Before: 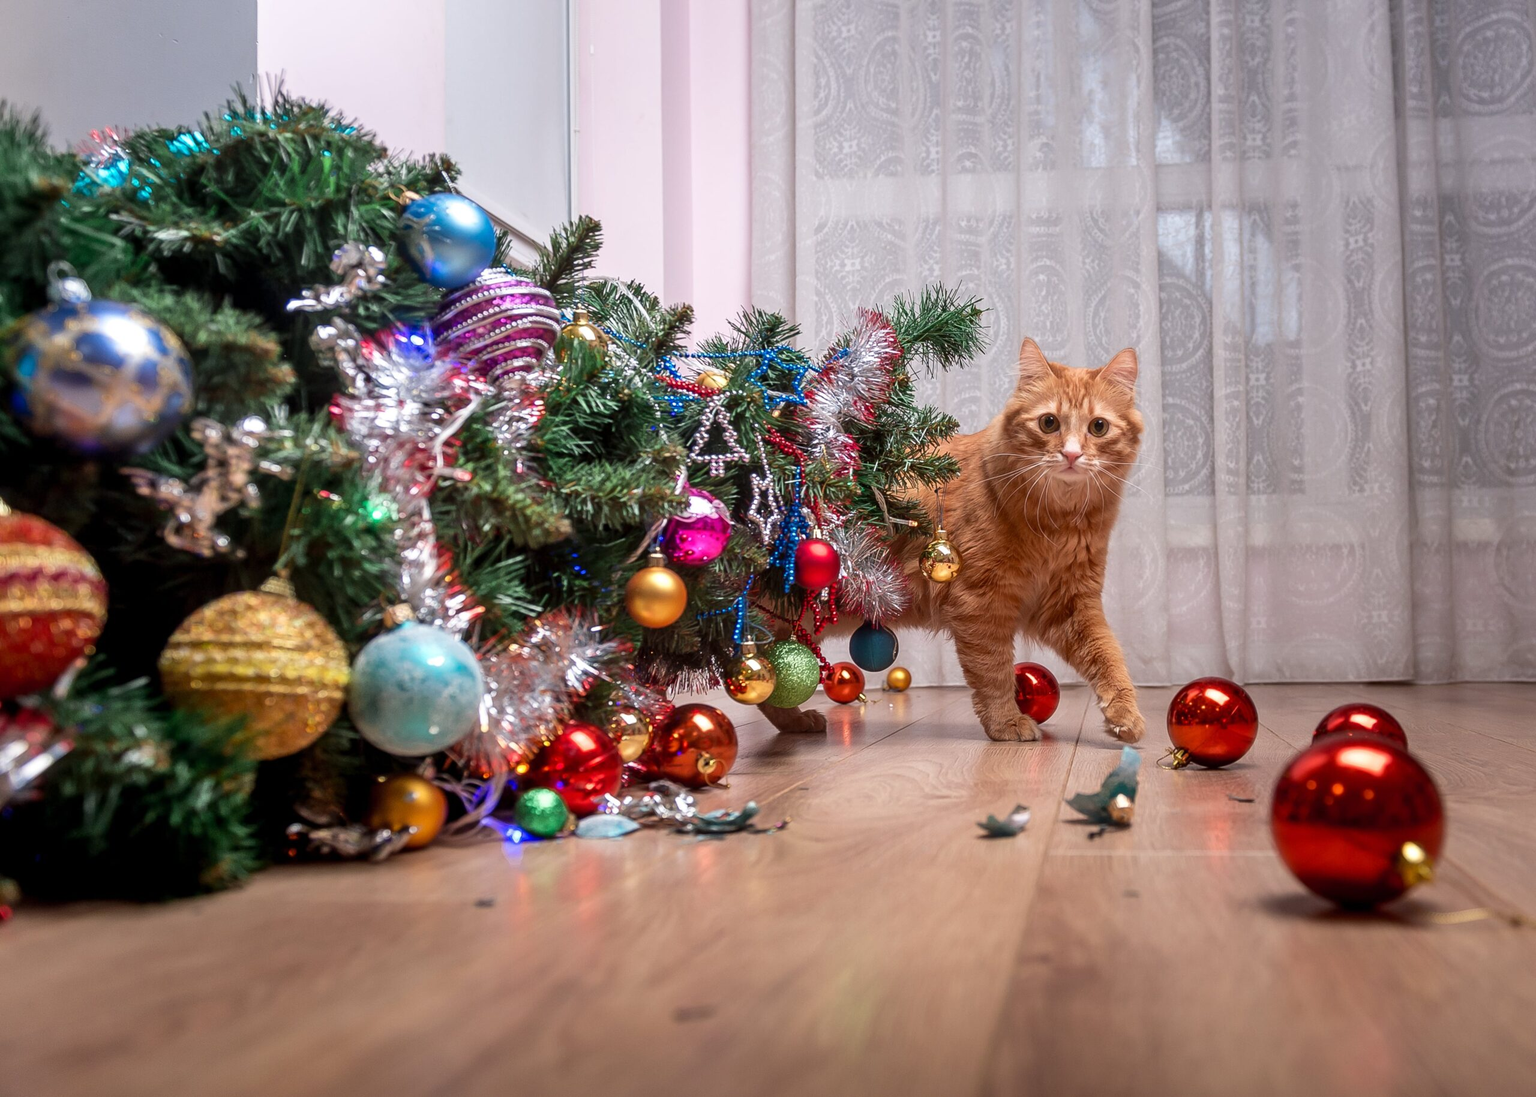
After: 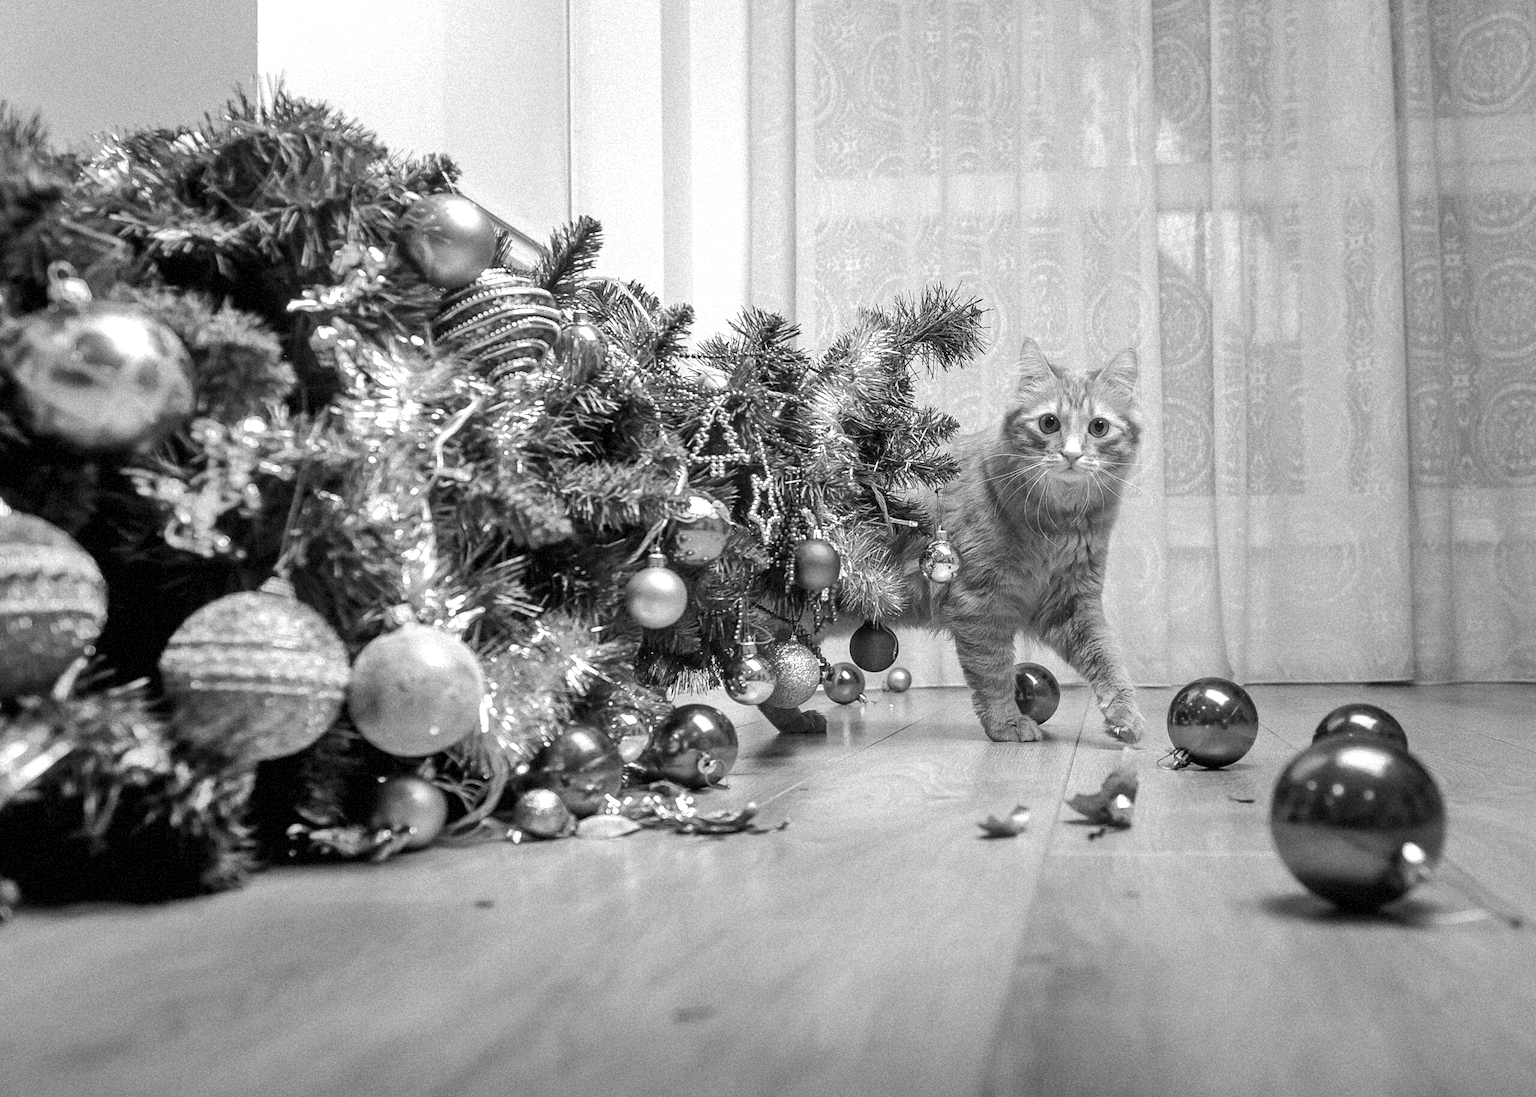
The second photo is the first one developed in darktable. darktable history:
grain: strength 35%, mid-tones bias 0%
color balance rgb: perceptual saturation grading › global saturation 25%, perceptual brilliance grading › mid-tones 10%, perceptual brilliance grading › shadows 15%, global vibrance 20%
monochrome: a 32, b 64, size 2.3
shadows and highlights: radius 110.86, shadows 51.09, white point adjustment 9.16, highlights -4.17, highlights color adjustment 32.2%, soften with gaussian
color correction: highlights a* 1.39, highlights b* 17.83
